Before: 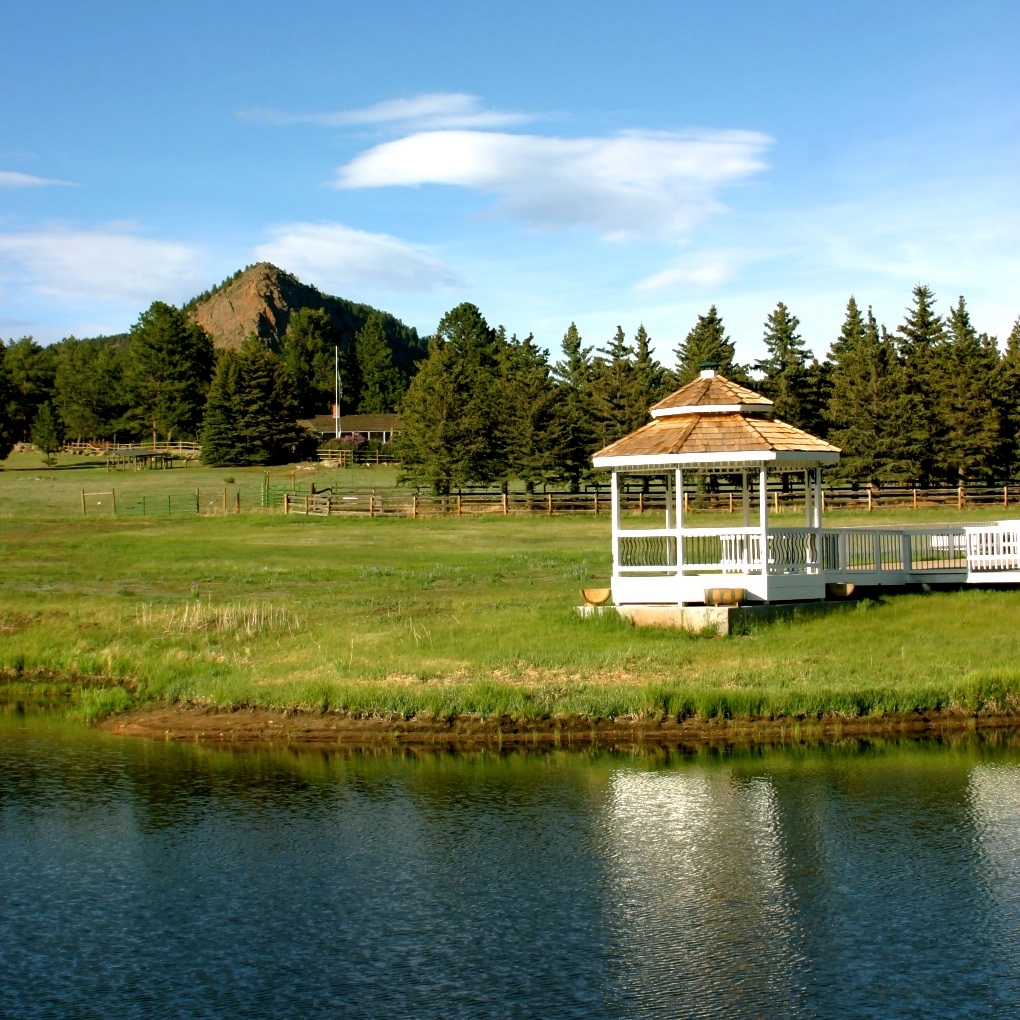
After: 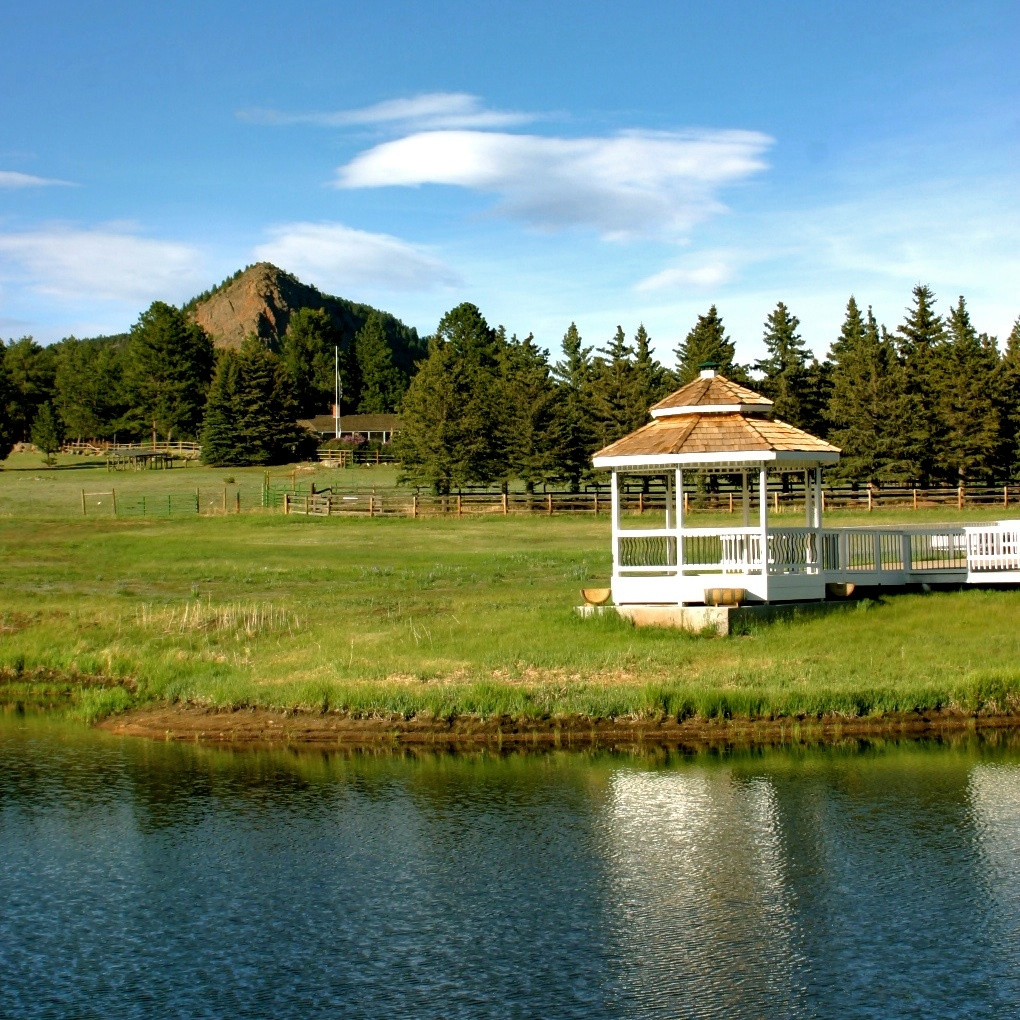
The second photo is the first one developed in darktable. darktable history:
shadows and highlights: highlights color adjustment 78.2%, soften with gaussian
